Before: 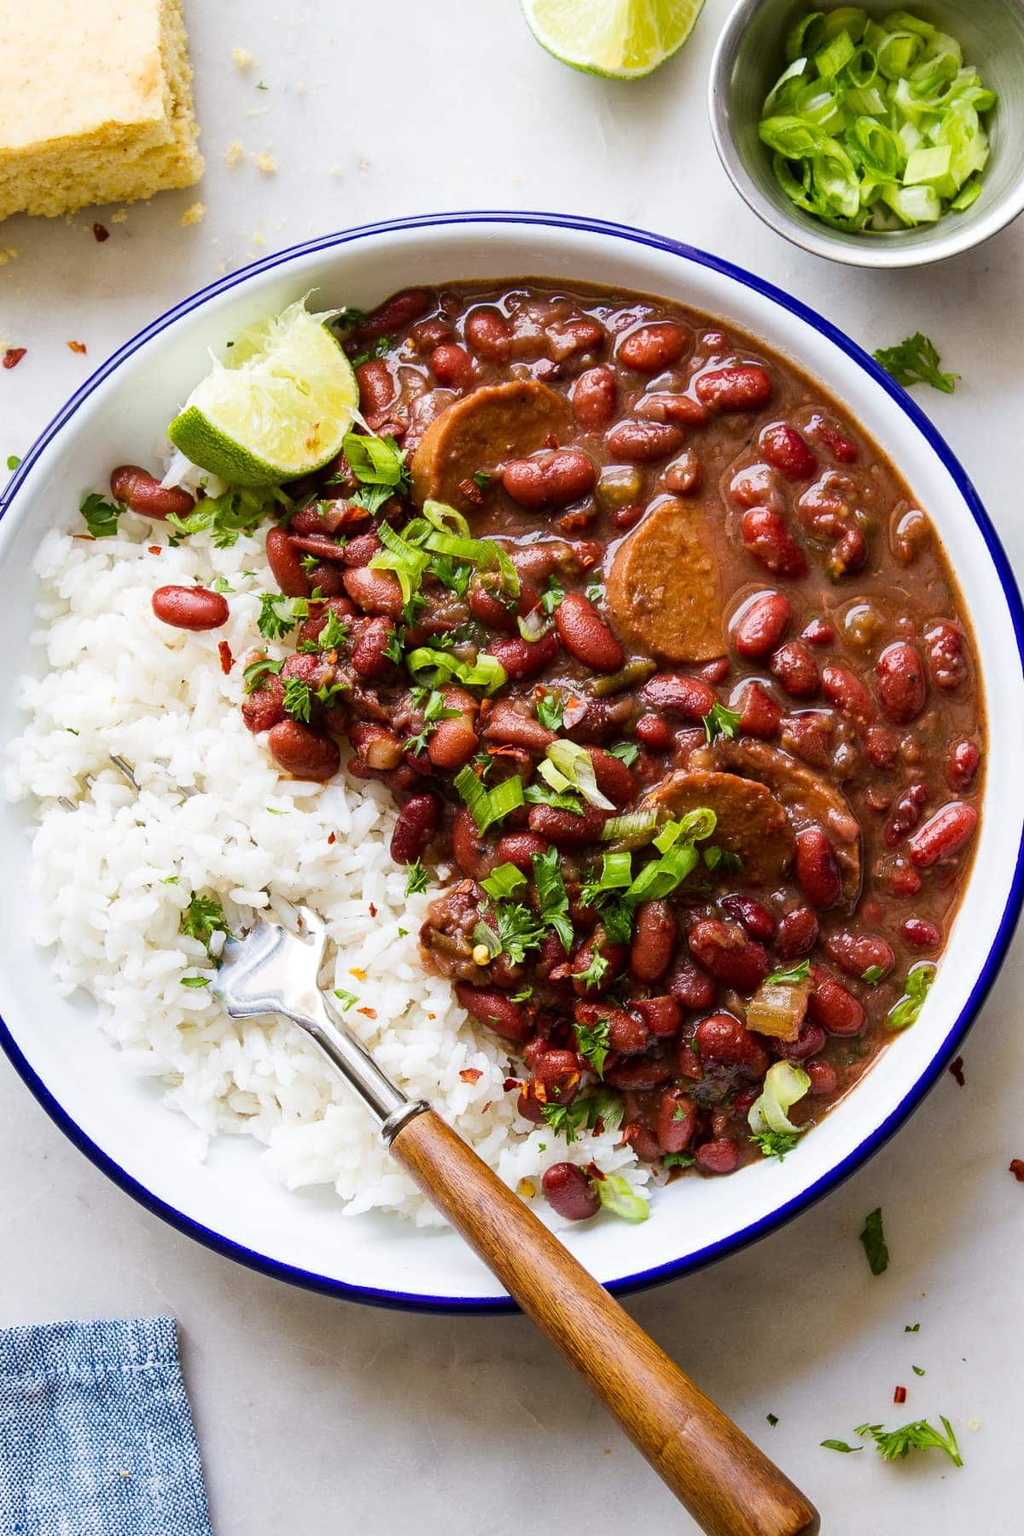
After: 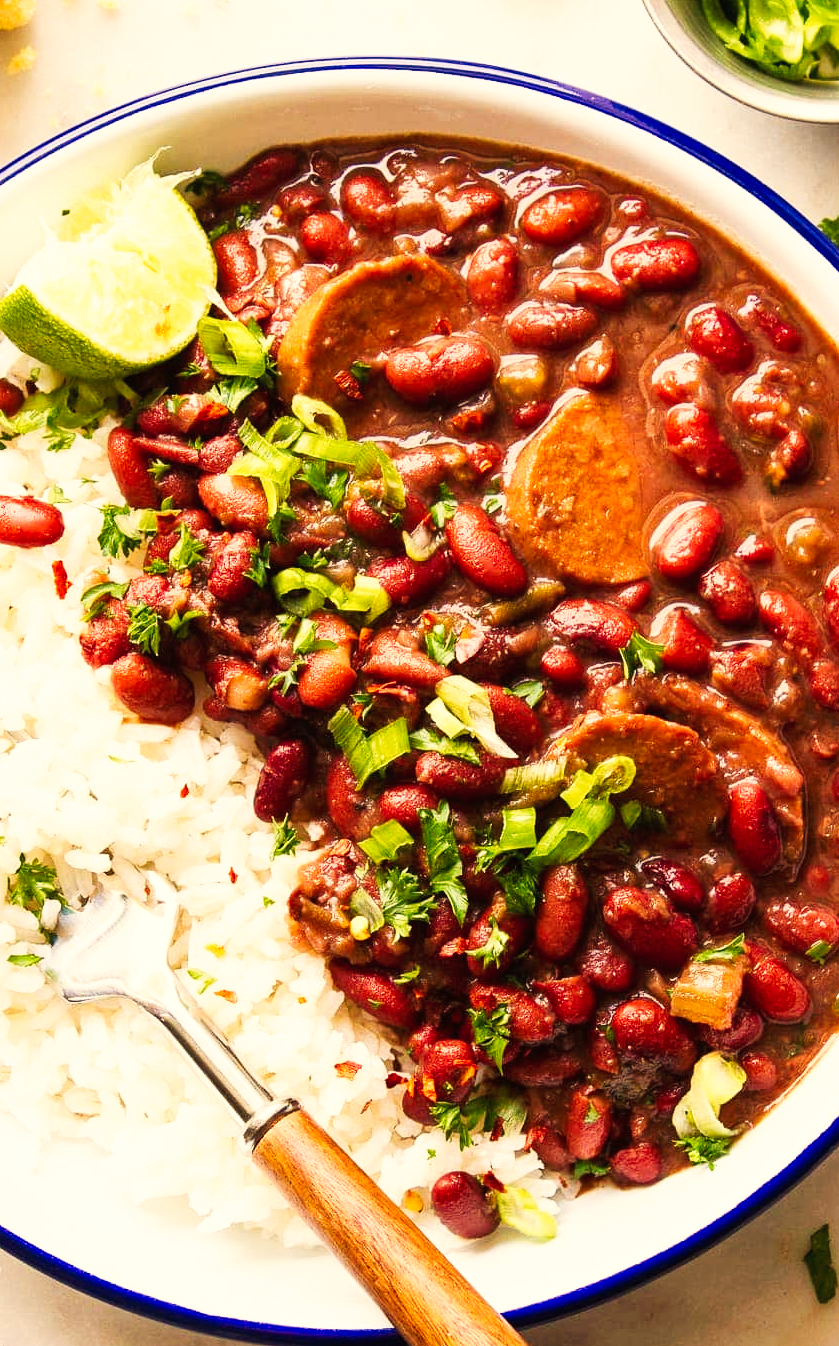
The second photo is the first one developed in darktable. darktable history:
tone curve: curves: ch0 [(0, 0) (0.003, 0.011) (0.011, 0.02) (0.025, 0.032) (0.044, 0.046) (0.069, 0.071) (0.1, 0.107) (0.136, 0.144) (0.177, 0.189) (0.224, 0.244) (0.277, 0.309) (0.335, 0.398) (0.399, 0.477) (0.468, 0.583) (0.543, 0.675) (0.623, 0.772) (0.709, 0.855) (0.801, 0.926) (0.898, 0.979) (1, 1)], preserve colors none
white balance: red 1.138, green 0.996, blue 0.812
tone equalizer: on, module defaults
crop and rotate: left 17.046%, top 10.659%, right 12.989%, bottom 14.553%
